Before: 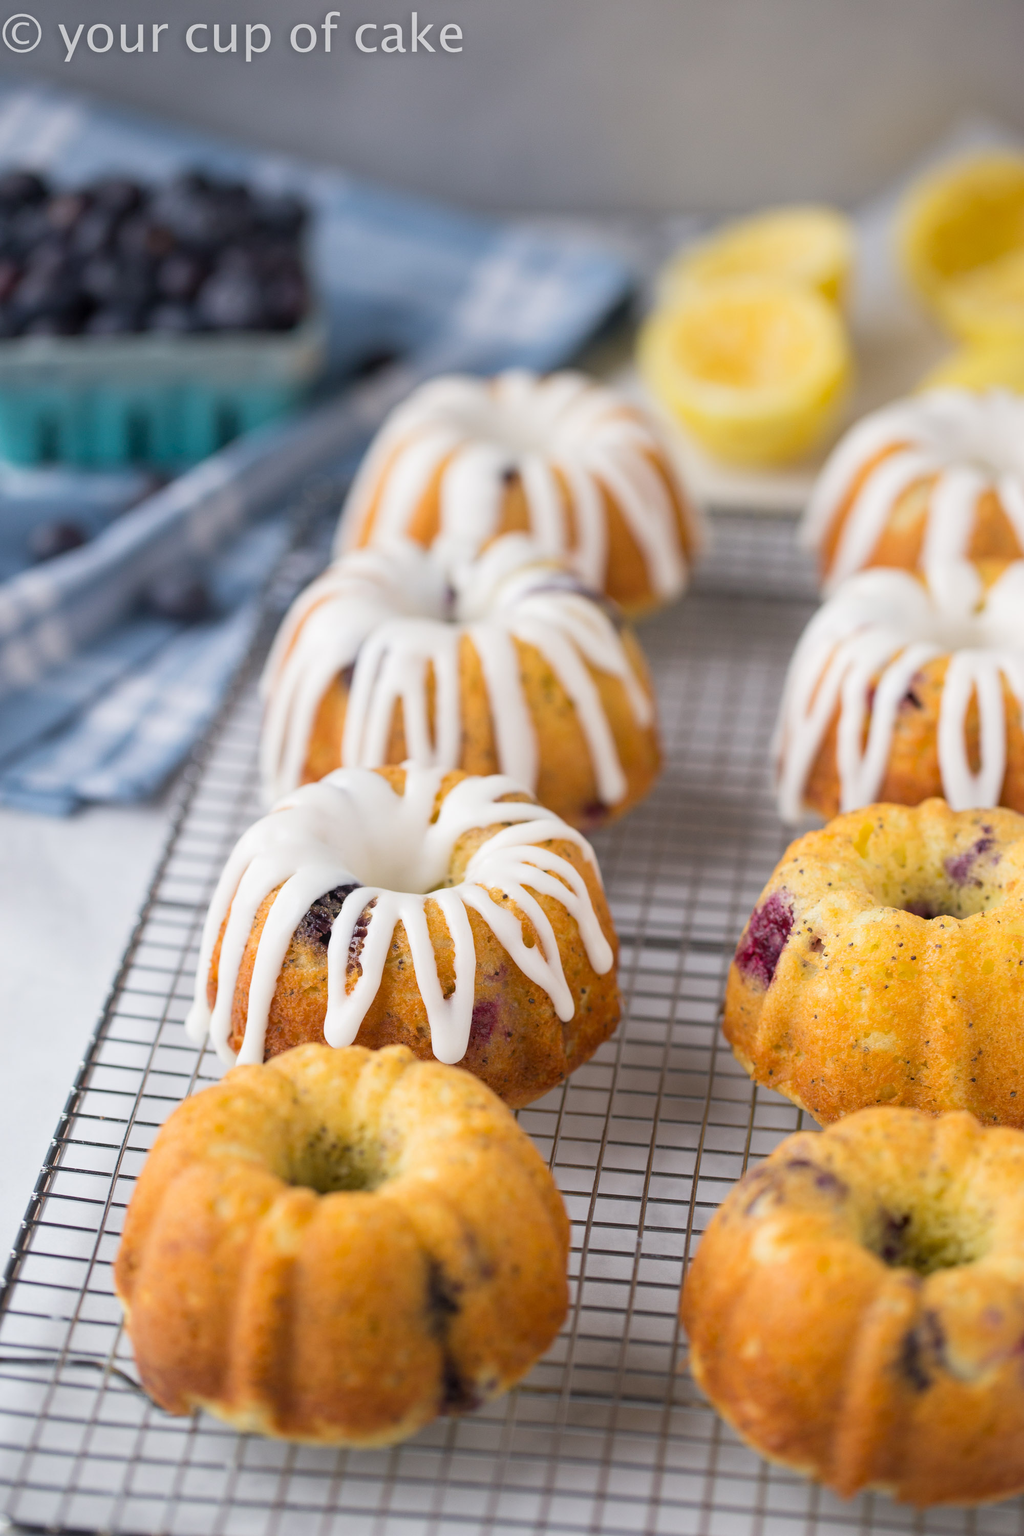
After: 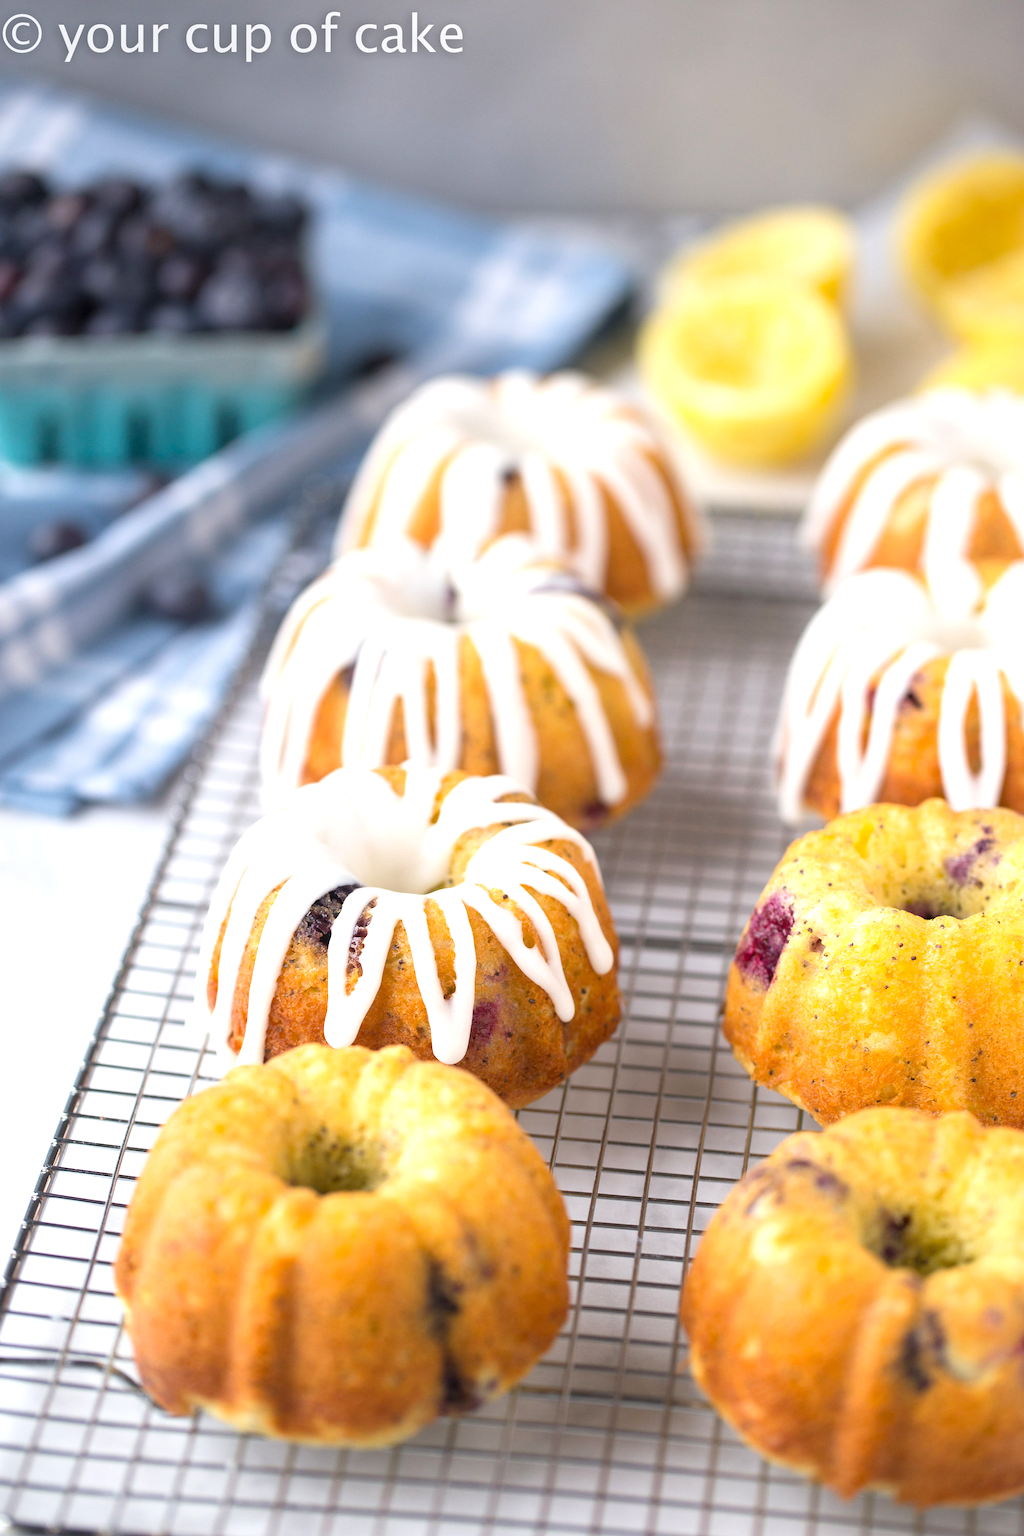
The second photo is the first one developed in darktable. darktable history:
exposure: black level correction 0, exposure 0.587 EV, compensate highlight preservation false
levels: levels [0, 0.492, 0.984]
